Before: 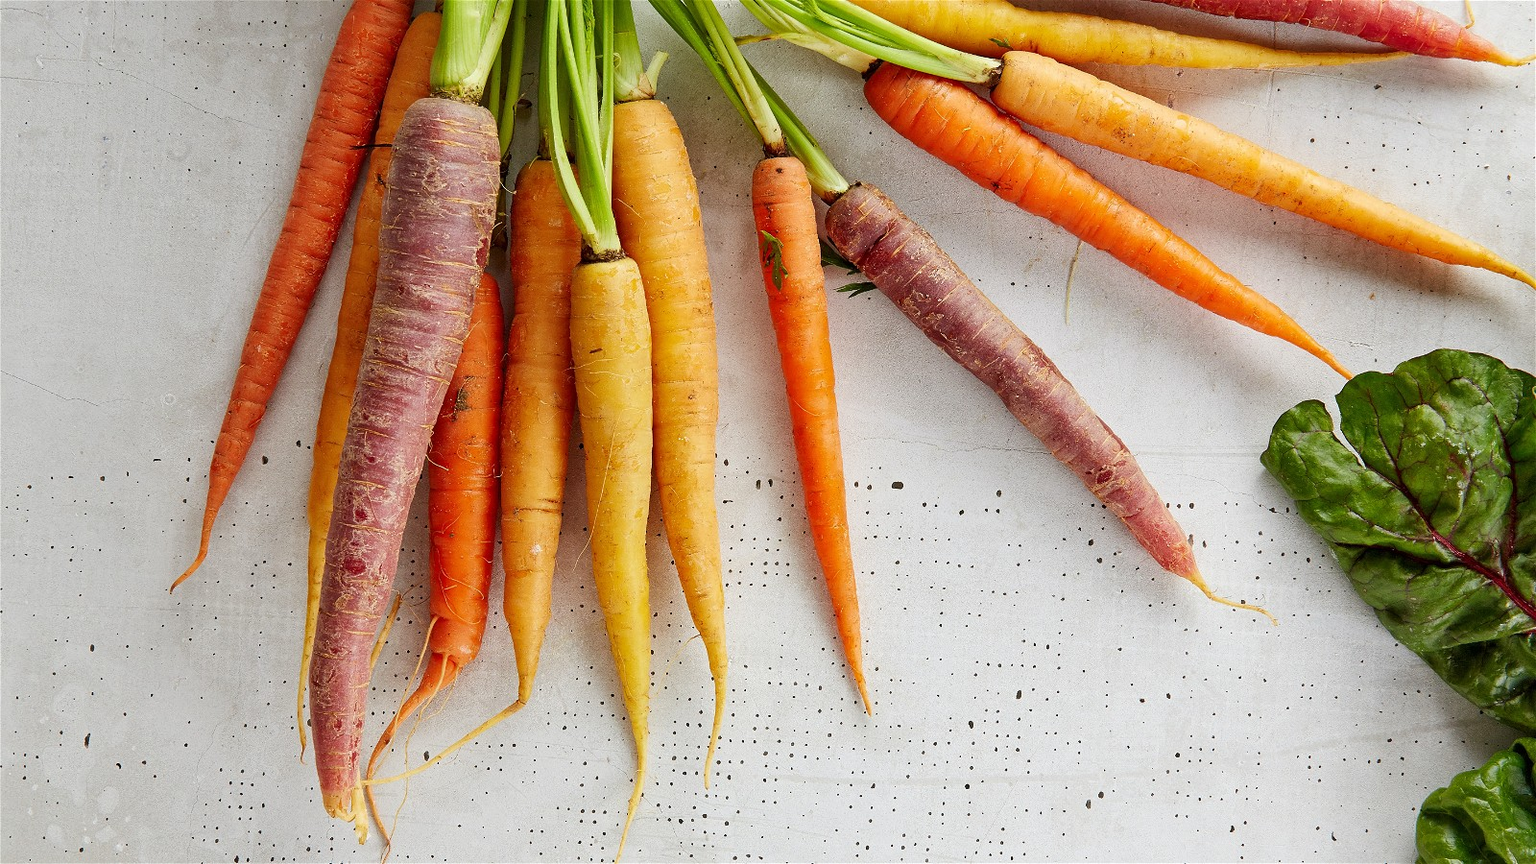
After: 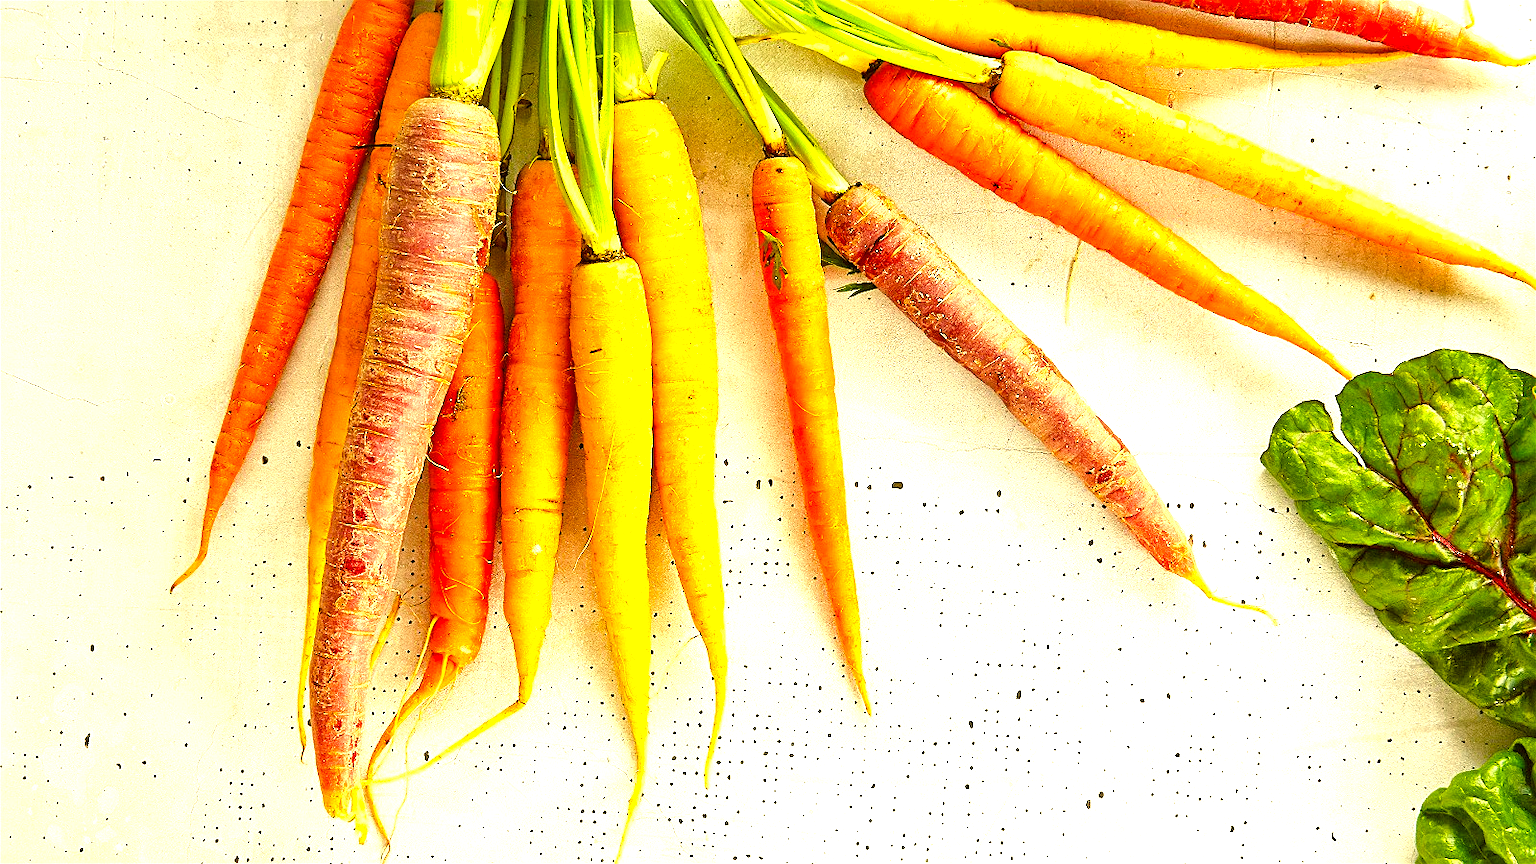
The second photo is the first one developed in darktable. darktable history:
rotate and perspective: crop left 0, crop top 0
exposure: black level correction -0.002, exposure 1.35 EV, compensate highlight preservation false
color correction: highlights a* 0.162, highlights b* 29.53, shadows a* -0.162, shadows b* 21.09
sharpen: amount 0.575
color balance rgb: perceptual saturation grading › global saturation 25%, perceptual brilliance grading › mid-tones 10%, perceptual brilliance grading › shadows 15%, global vibrance 20%
